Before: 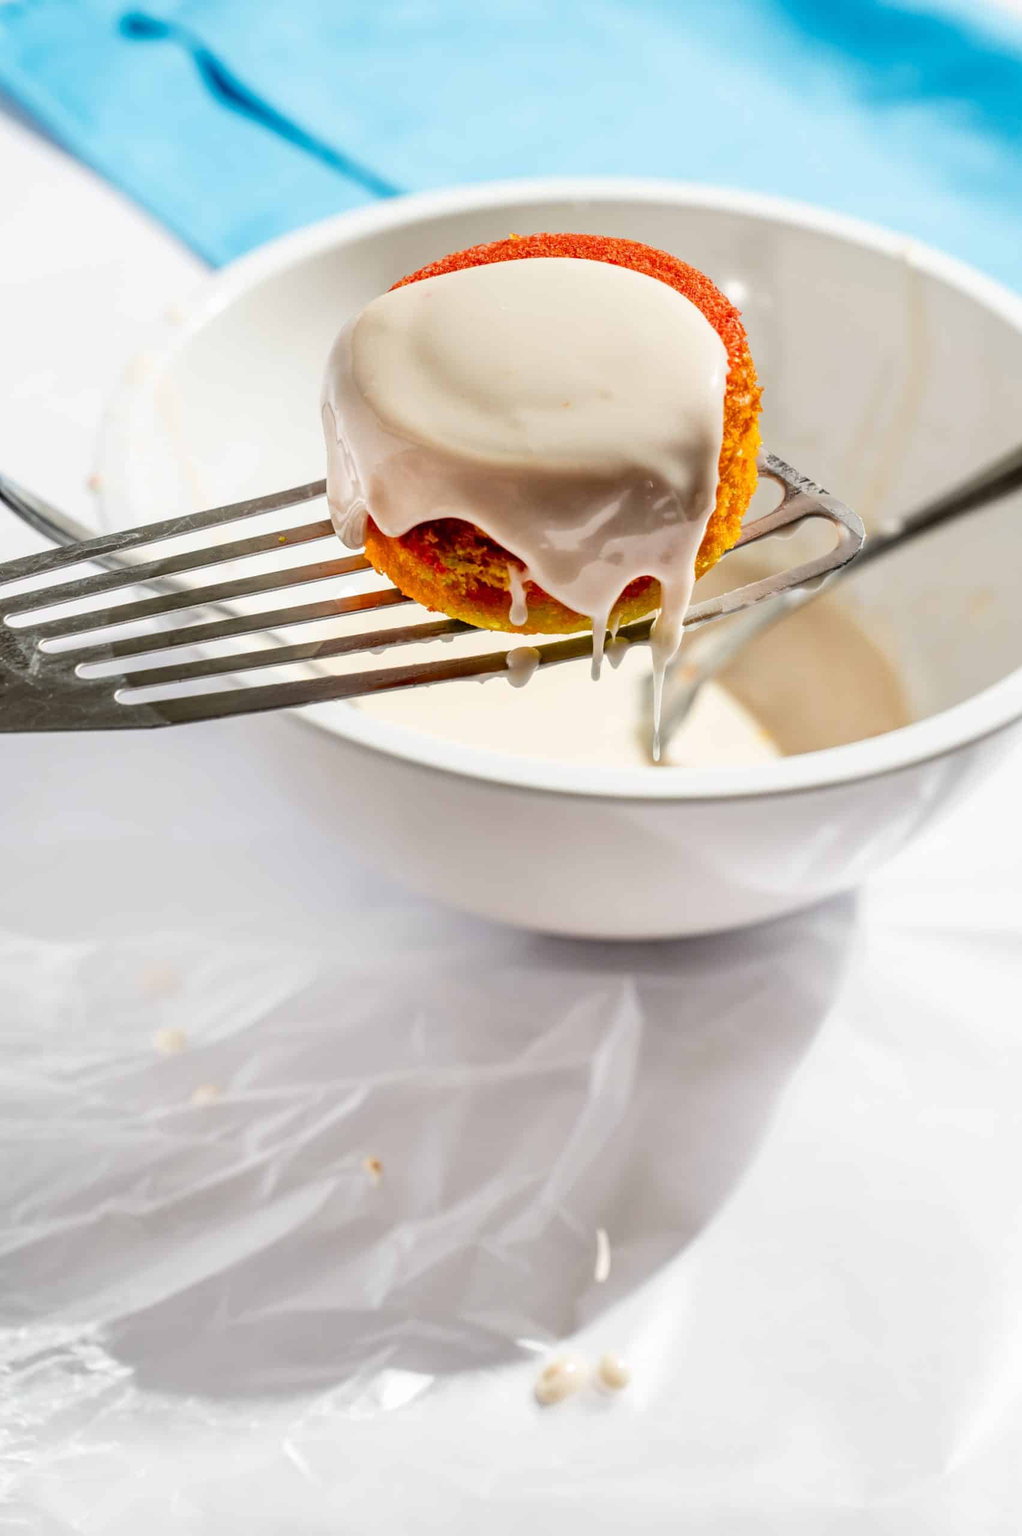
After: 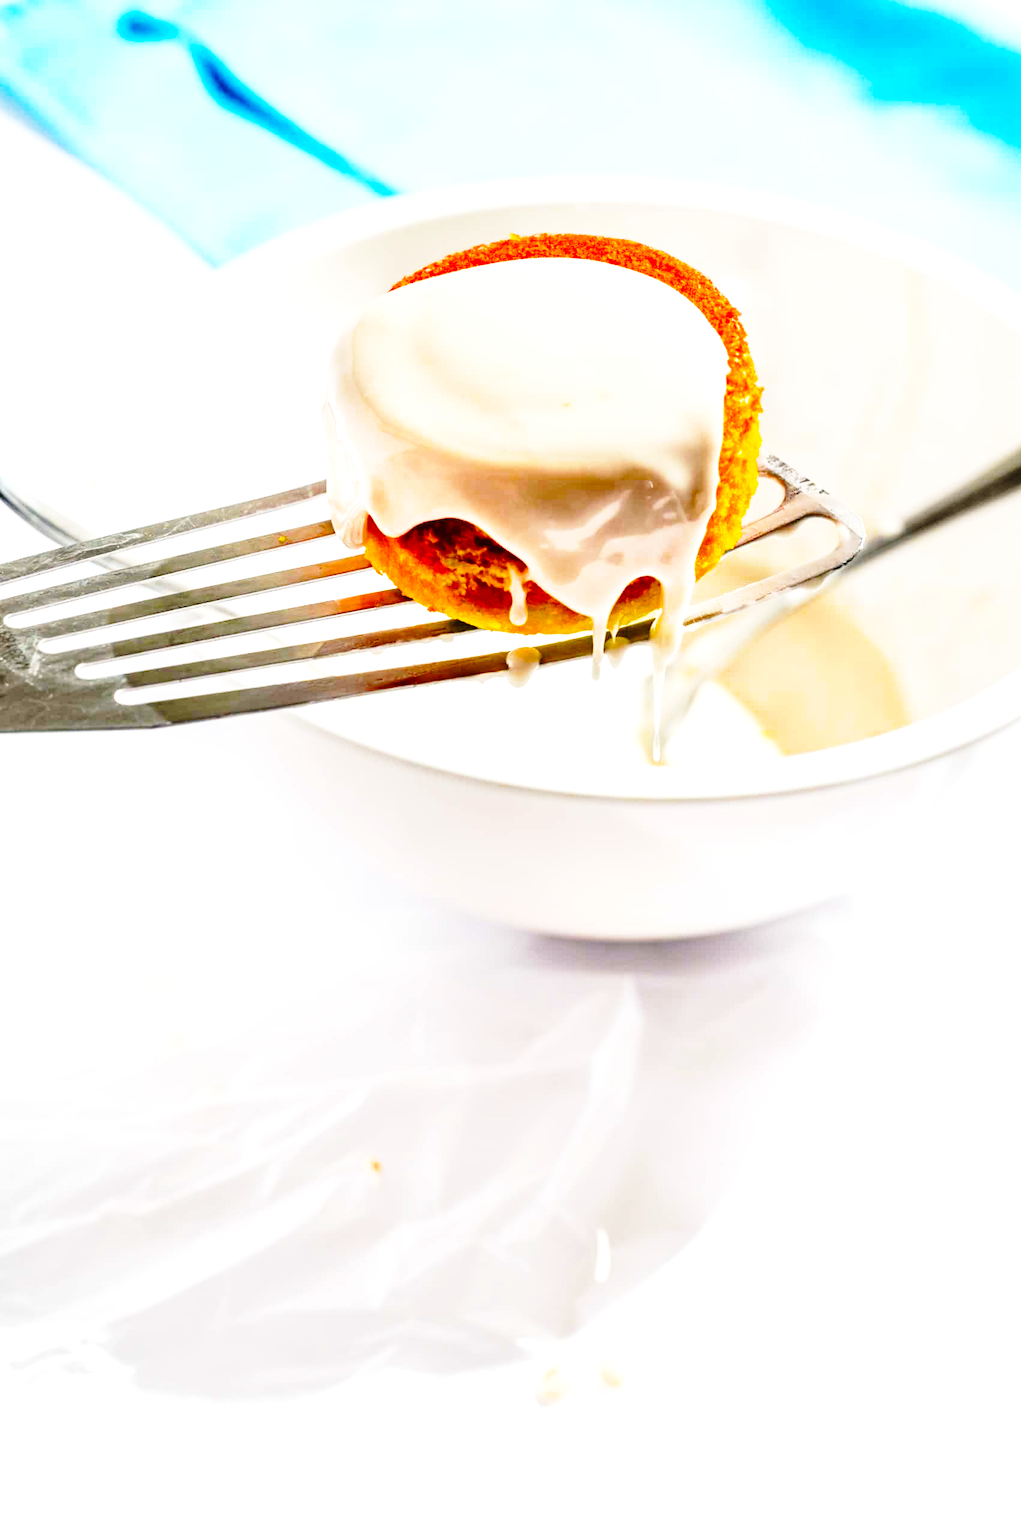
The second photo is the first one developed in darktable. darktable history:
base curve: curves: ch0 [(0, 0) (0.028, 0.03) (0.121, 0.232) (0.46, 0.748) (0.859, 0.968) (1, 1)], preserve colors none
exposure: black level correction 0, exposure 0.695 EV, compensate exposure bias true, compensate highlight preservation false
color balance rgb: shadows lift › chroma 2.935%, shadows lift › hue 243.32°, linear chroma grading › global chroma 3.392%, perceptual saturation grading › global saturation 19.68%, global vibrance 15.825%, saturation formula JzAzBz (2021)
